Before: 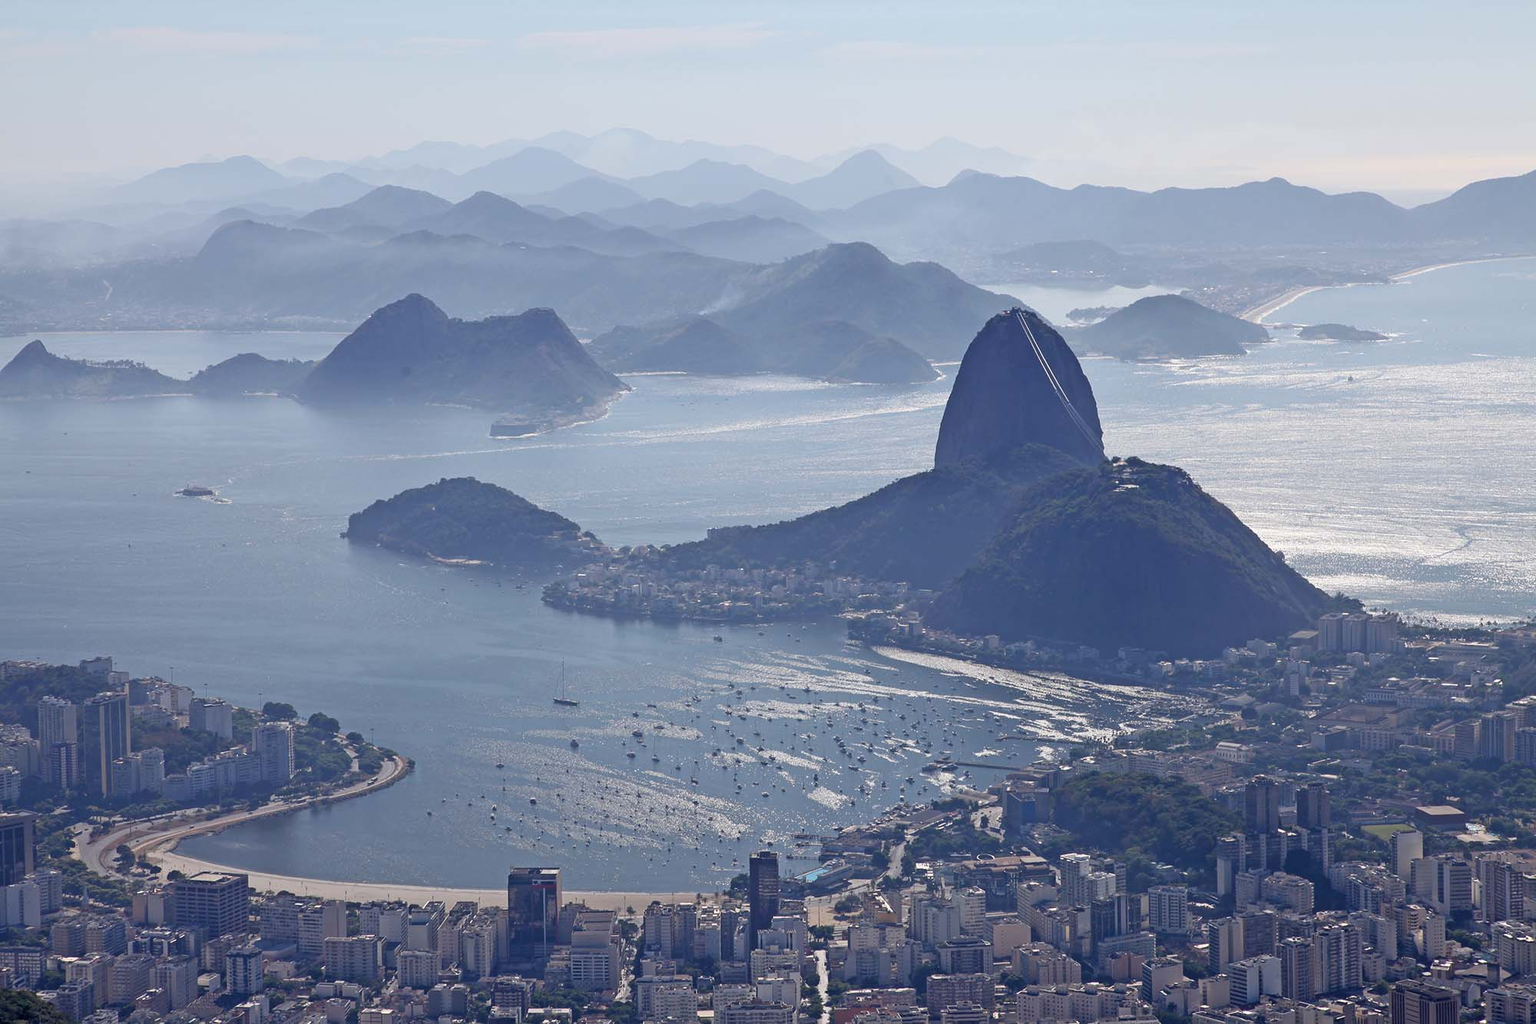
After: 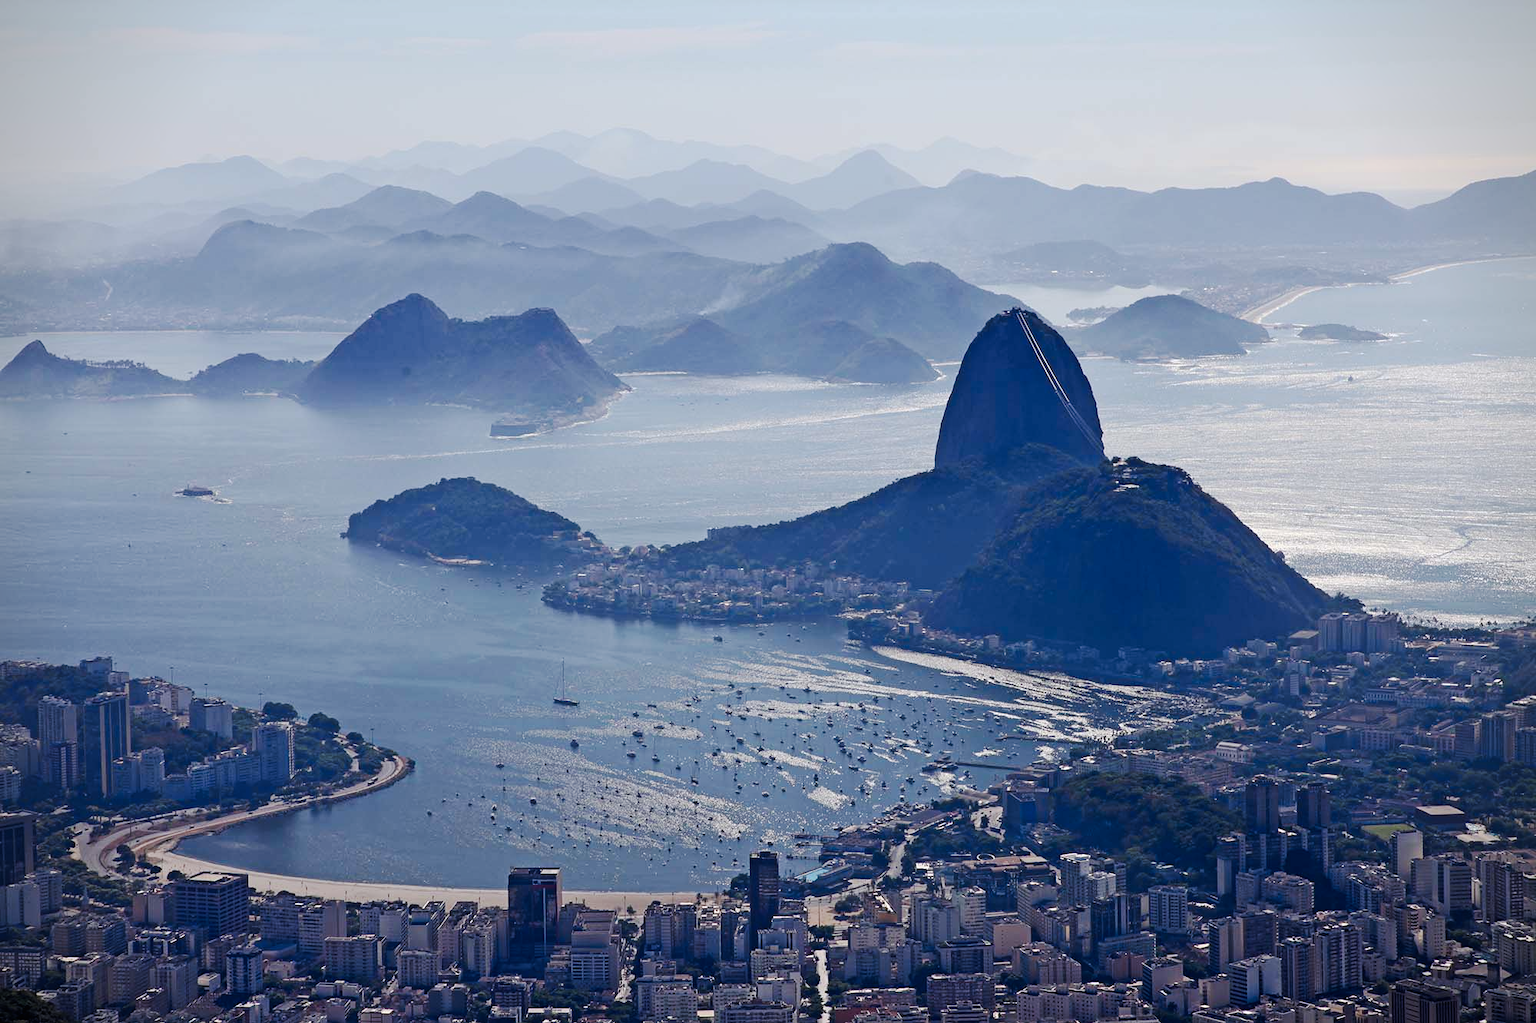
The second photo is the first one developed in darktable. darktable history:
tone curve: curves: ch0 [(0, 0) (0.003, 0.007) (0.011, 0.008) (0.025, 0.007) (0.044, 0.009) (0.069, 0.012) (0.1, 0.02) (0.136, 0.035) (0.177, 0.06) (0.224, 0.104) (0.277, 0.16) (0.335, 0.228) (0.399, 0.308) (0.468, 0.418) (0.543, 0.525) (0.623, 0.635) (0.709, 0.723) (0.801, 0.802) (0.898, 0.889) (1, 1)], preserve colors none
vignetting: fall-off start 91.19%
